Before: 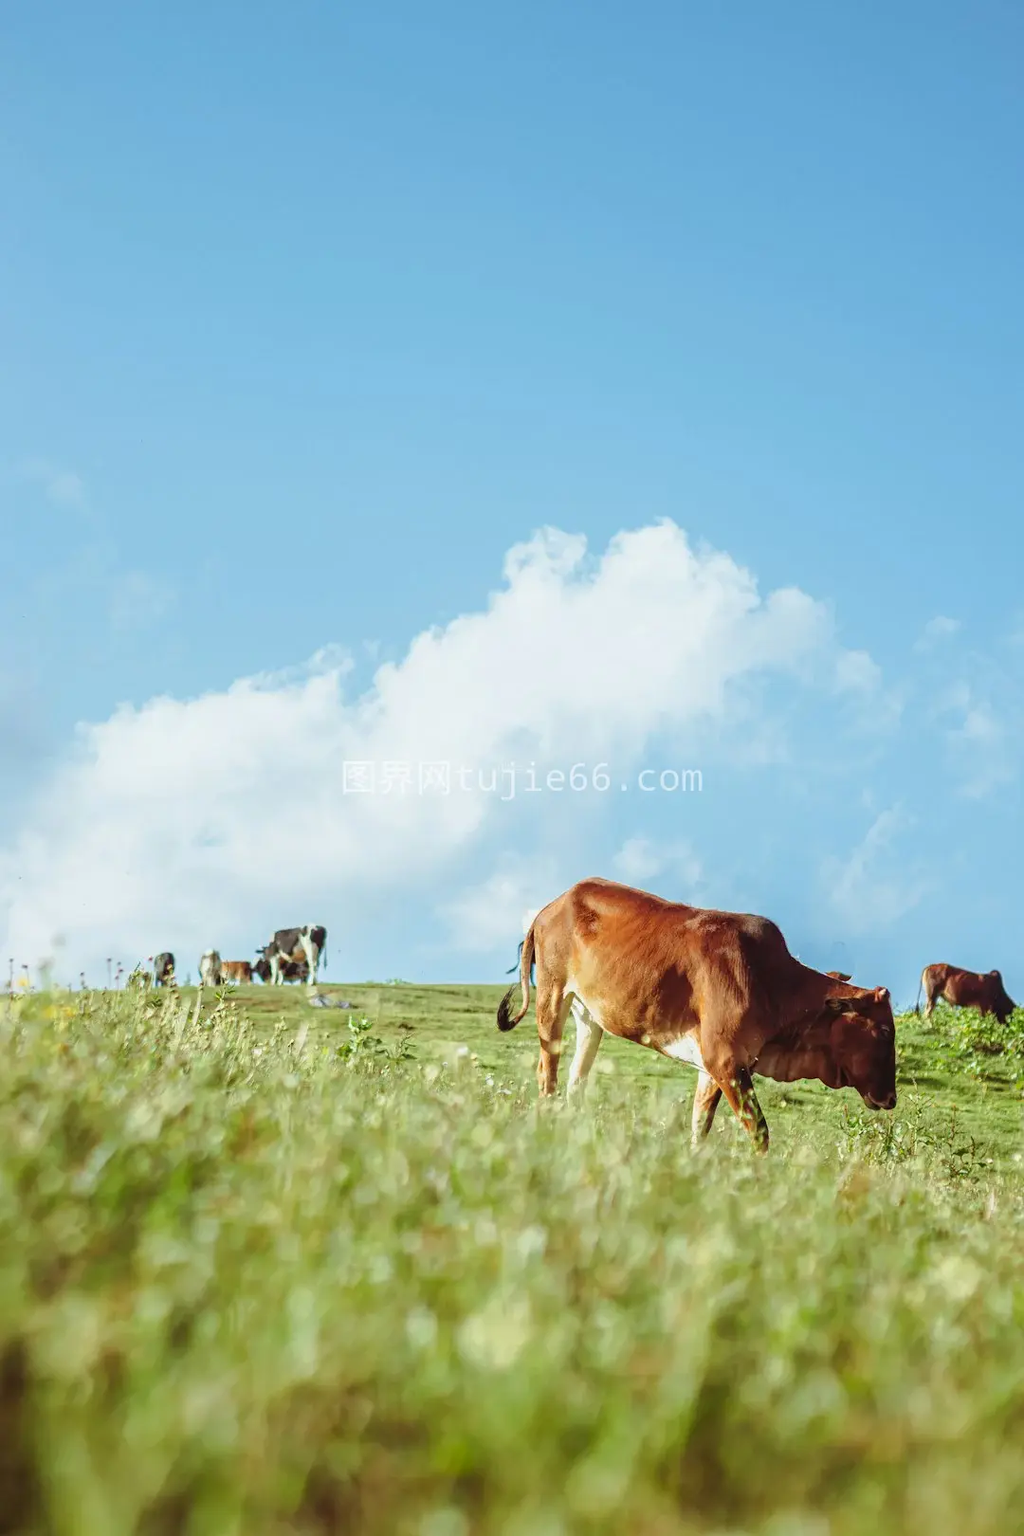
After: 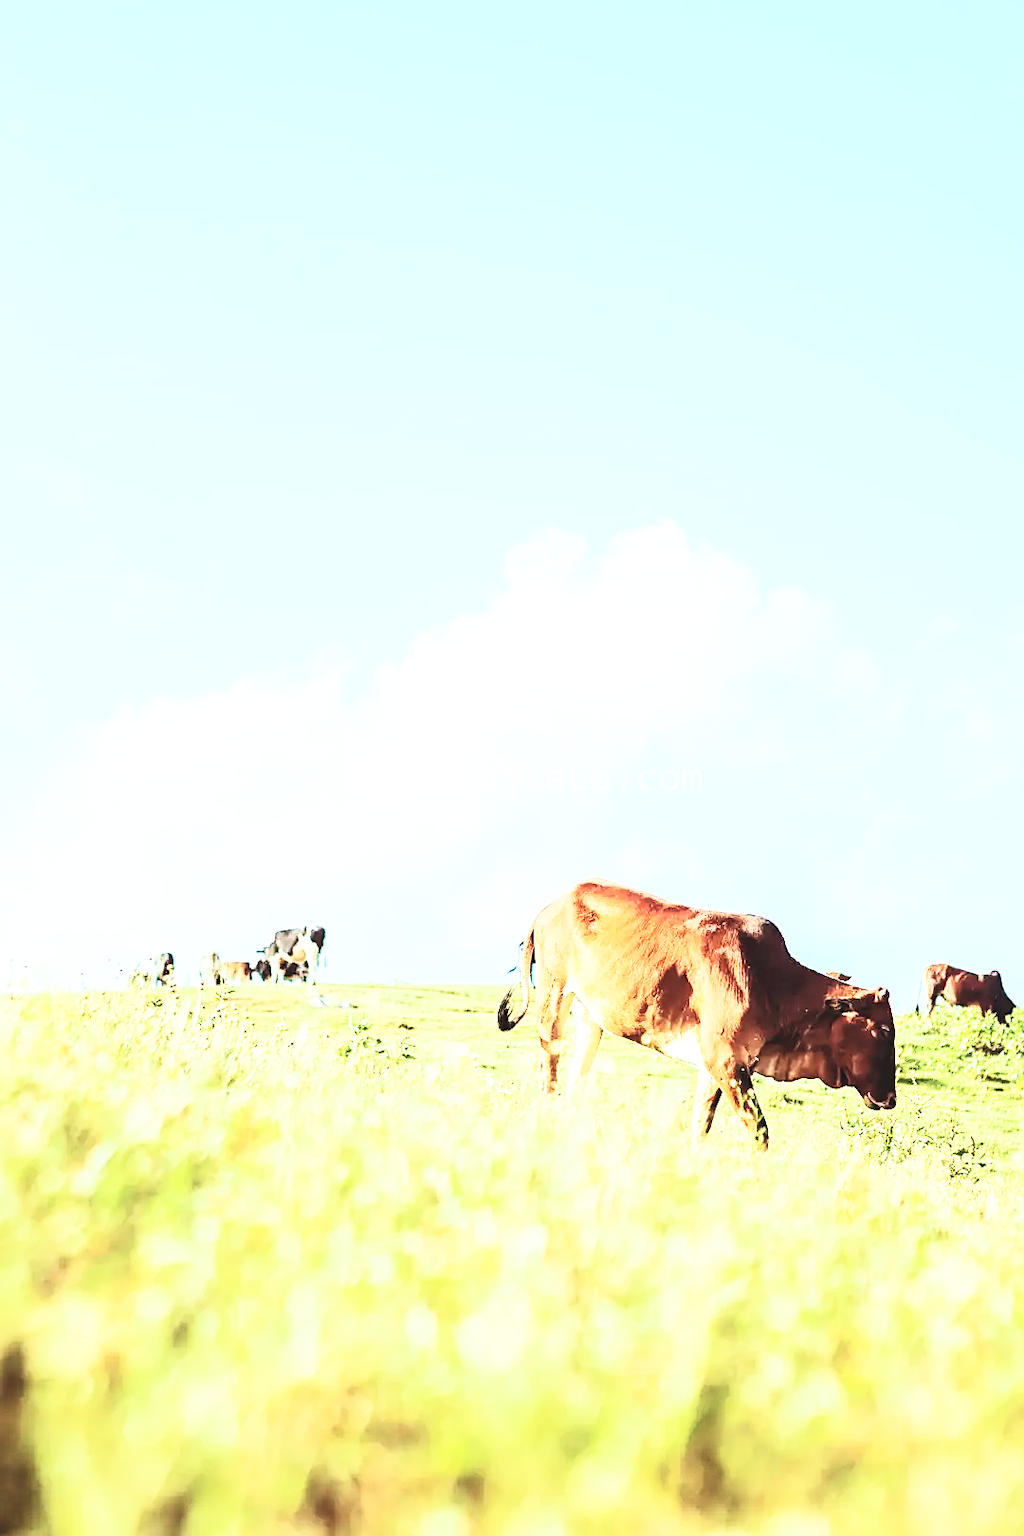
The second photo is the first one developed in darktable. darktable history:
sharpen: on, module defaults
base curve: curves: ch0 [(0, 0.003) (0.001, 0.002) (0.006, 0.004) (0.02, 0.022) (0.048, 0.086) (0.094, 0.234) (0.162, 0.431) (0.258, 0.629) (0.385, 0.8) (0.548, 0.918) (0.751, 0.988) (1, 1)], preserve colors none
contrast brightness saturation: contrast 0.43, brightness 0.56, saturation -0.19
